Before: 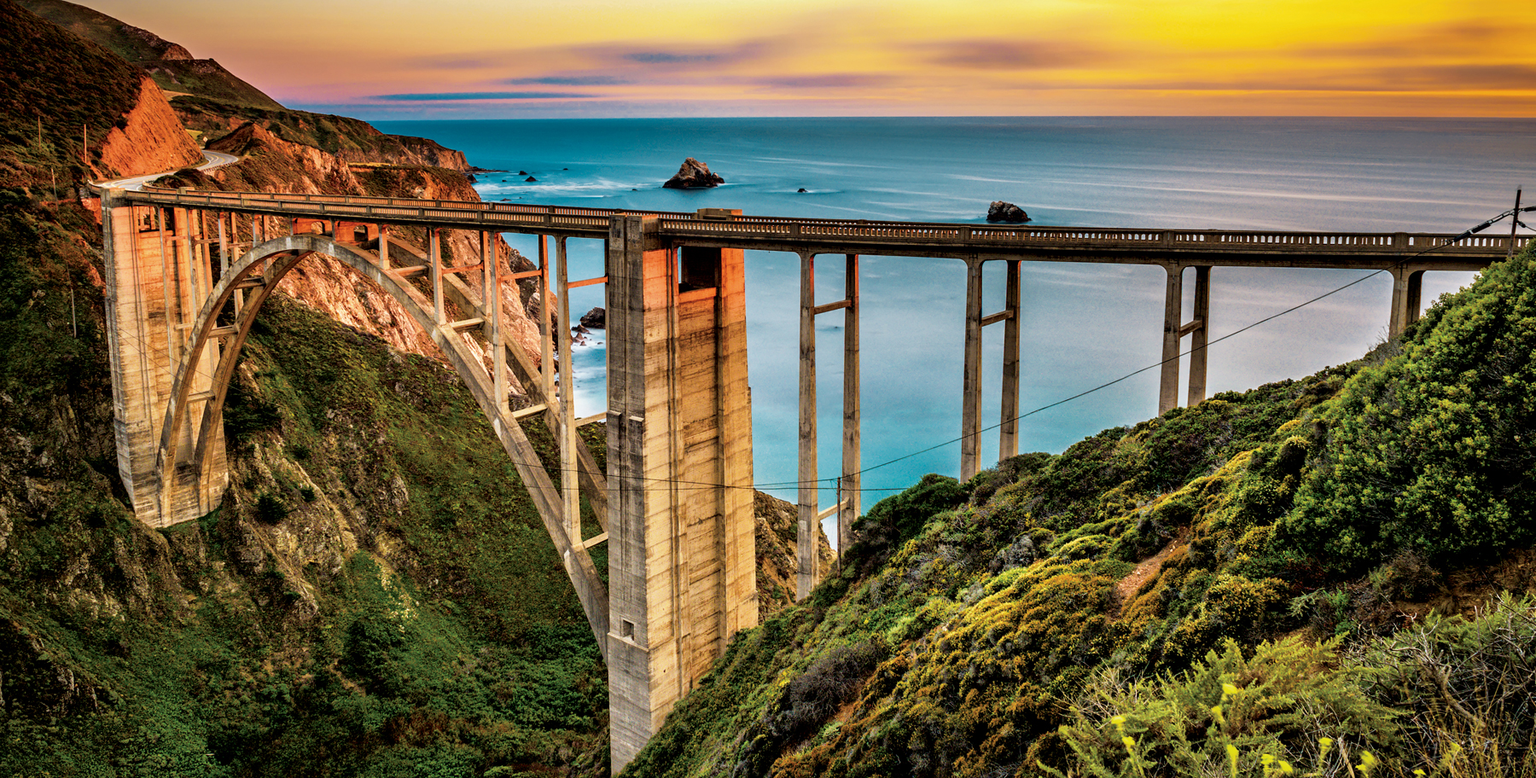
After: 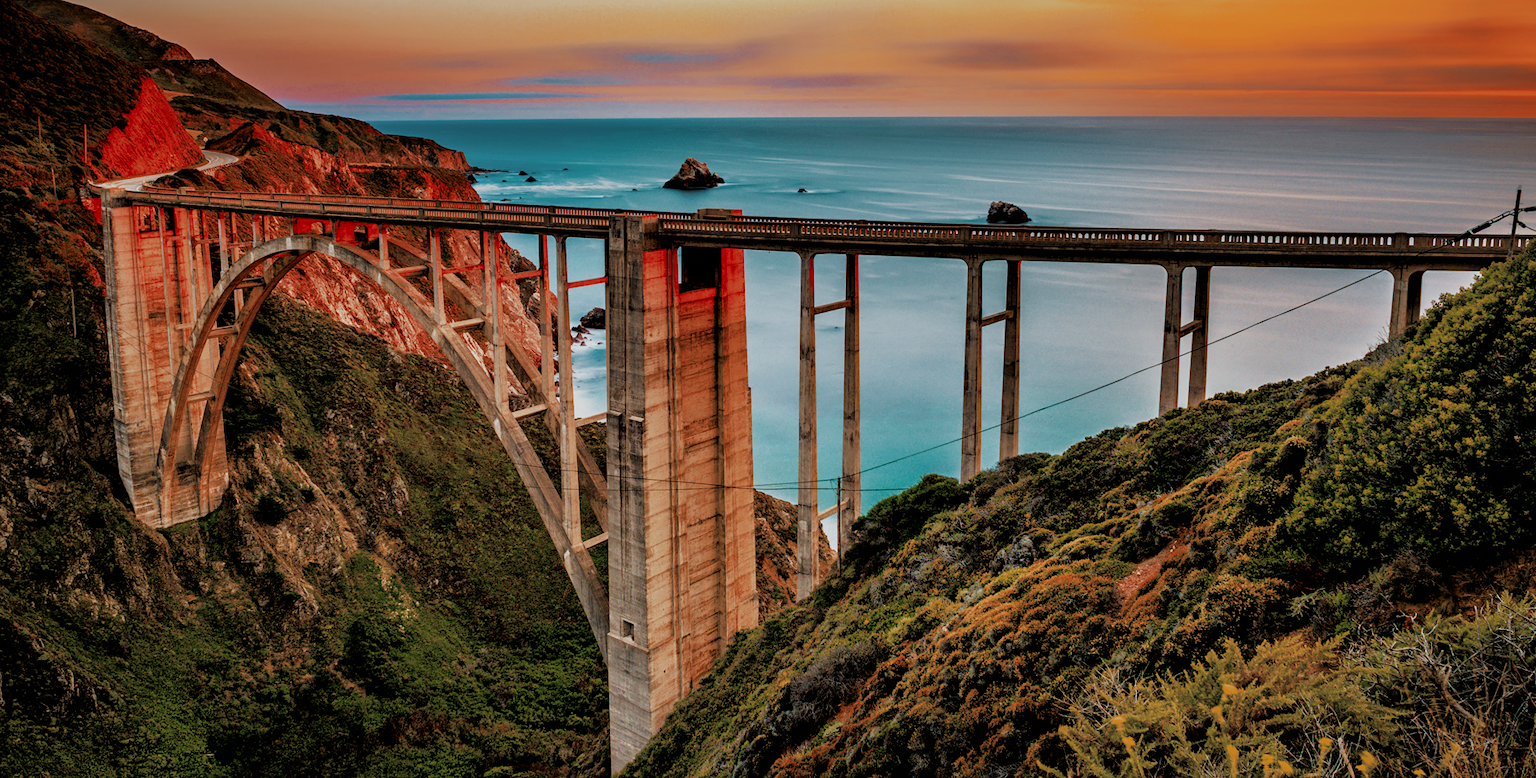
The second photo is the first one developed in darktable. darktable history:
filmic rgb: black relative exposure -5.8 EV, white relative exposure 3.39 EV, threshold 2.98 EV, hardness 3.66, contrast in shadows safe, enable highlight reconstruction true
color zones: curves: ch0 [(0, 0.299) (0.25, 0.383) (0.456, 0.352) (0.736, 0.571)]; ch1 [(0, 0.63) (0.151, 0.568) (0.254, 0.416) (0.47, 0.558) (0.732, 0.37) (0.909, 0.492)]; ch2 [(0.004, 0.604) (0.158, 0.443) (0.257, 0.403) (0.761, 0.468)]
exposure: exposure -0.147 EV, compensate highlight preservation false
